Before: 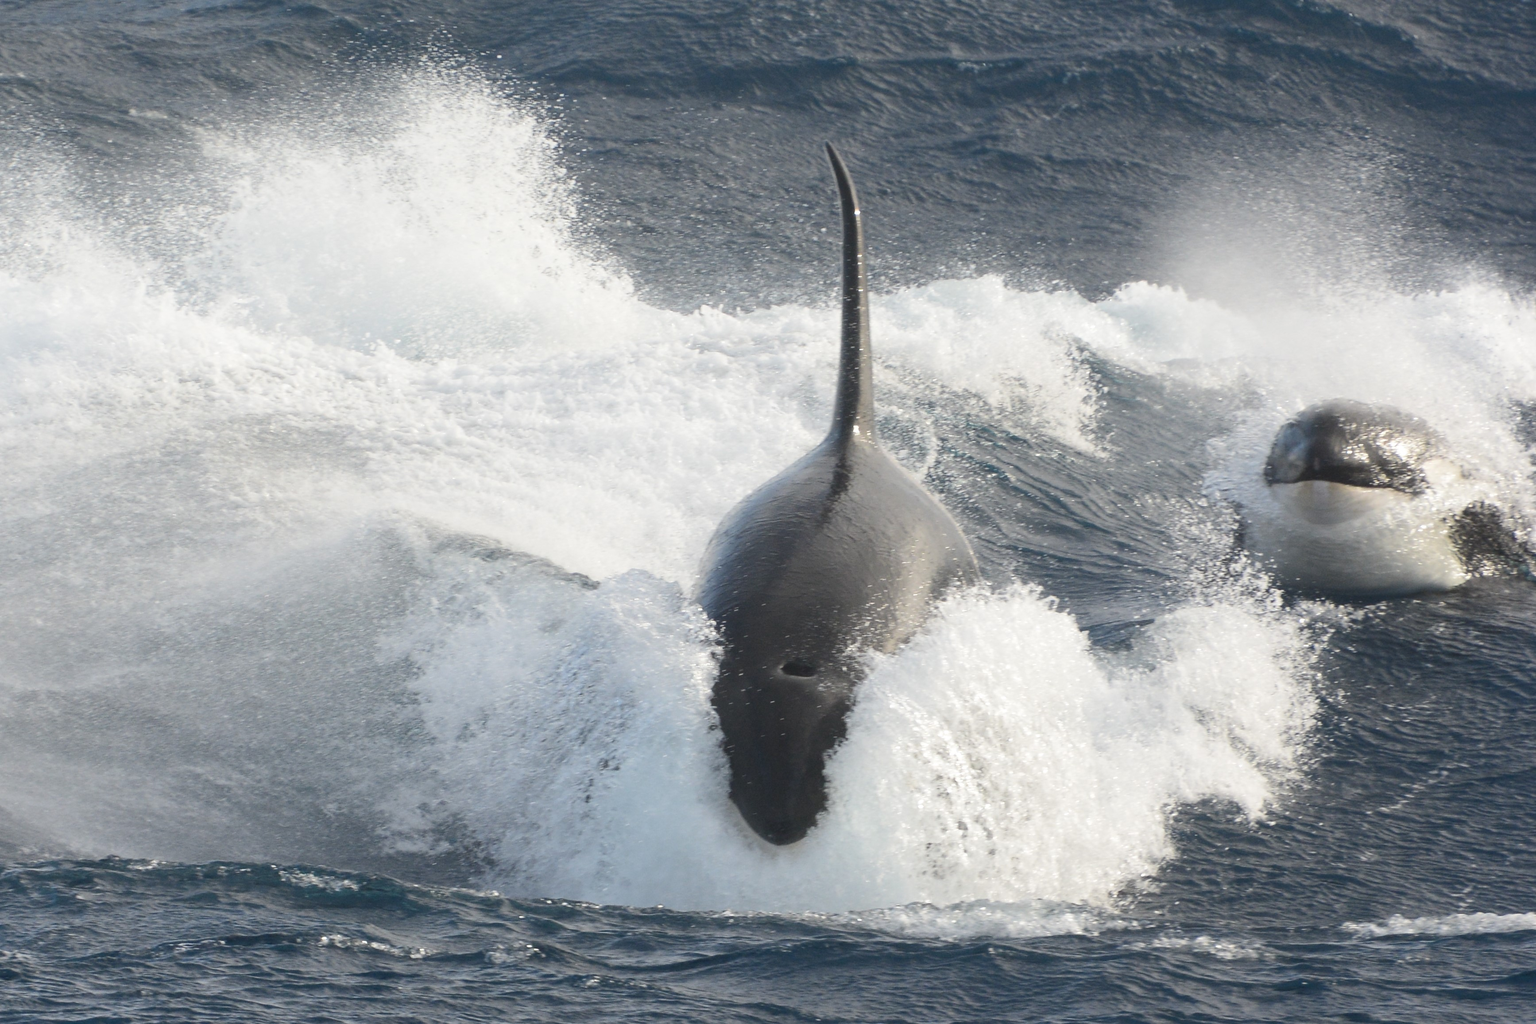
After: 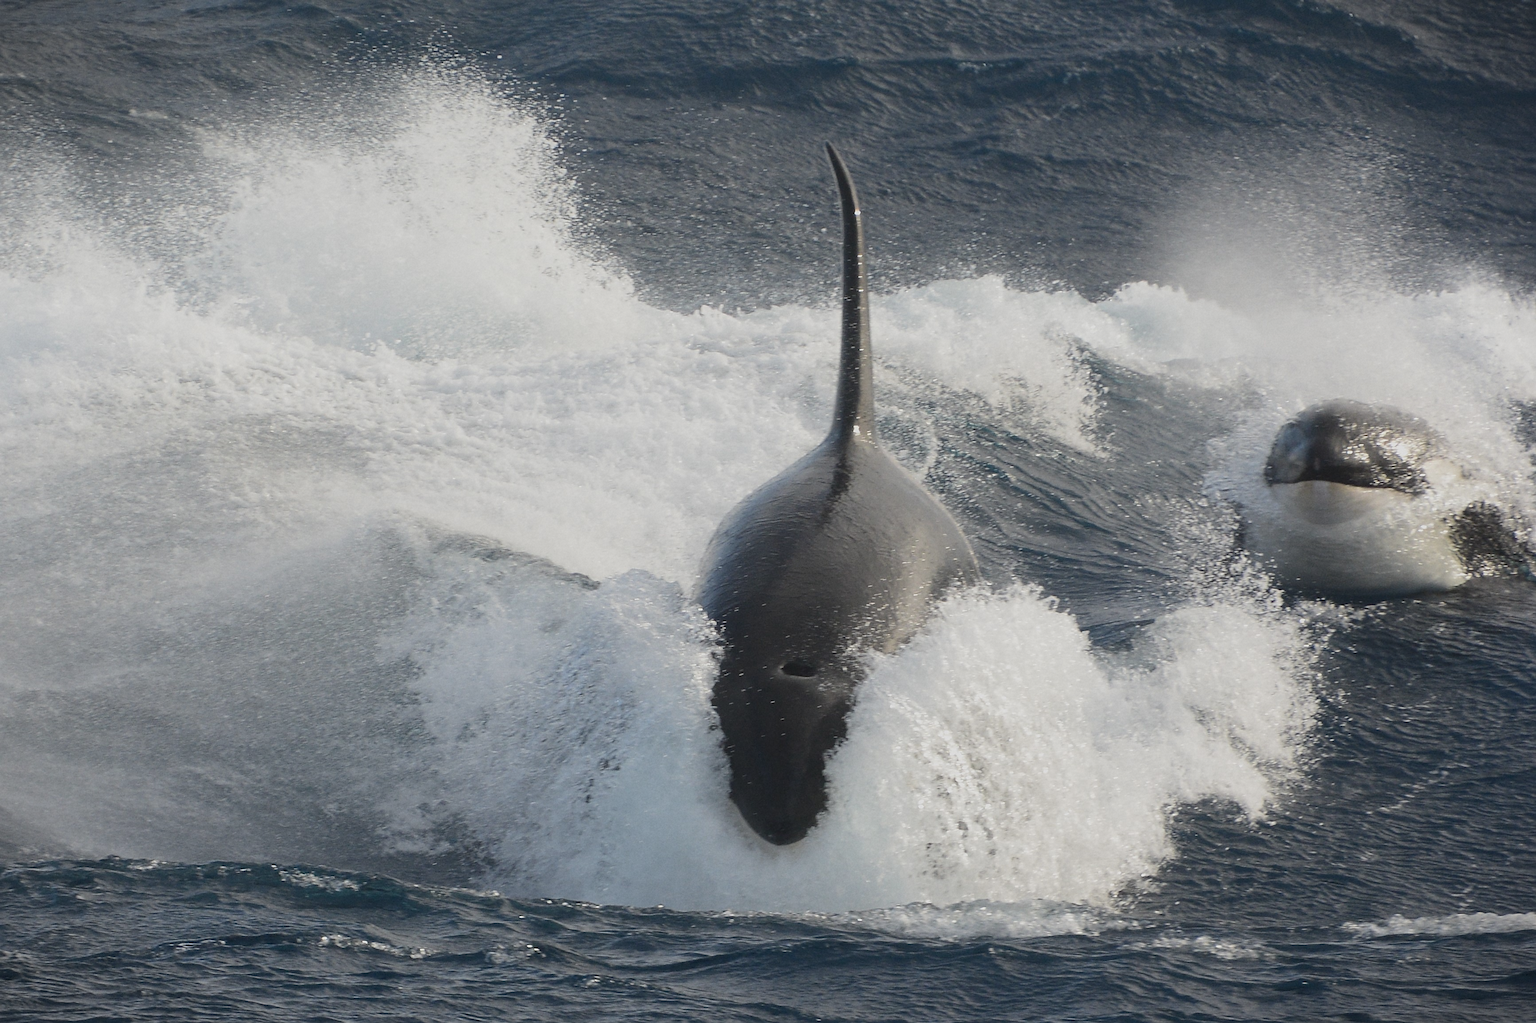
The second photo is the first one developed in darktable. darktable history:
sharpen: on, module defaults
grain: coarseness 14.57 ISO, strength 8.8%
tone equalizer: on, module defaults
vignetting: fall-off start 100%, brightness -0.406, saturation -0.3, width/height ratio 1.324, dithering 8-bit output, unbound false
exposure: black level correction 0, exposure -0.721 EV, compensate highlight preservation false
levels: mode automatic
